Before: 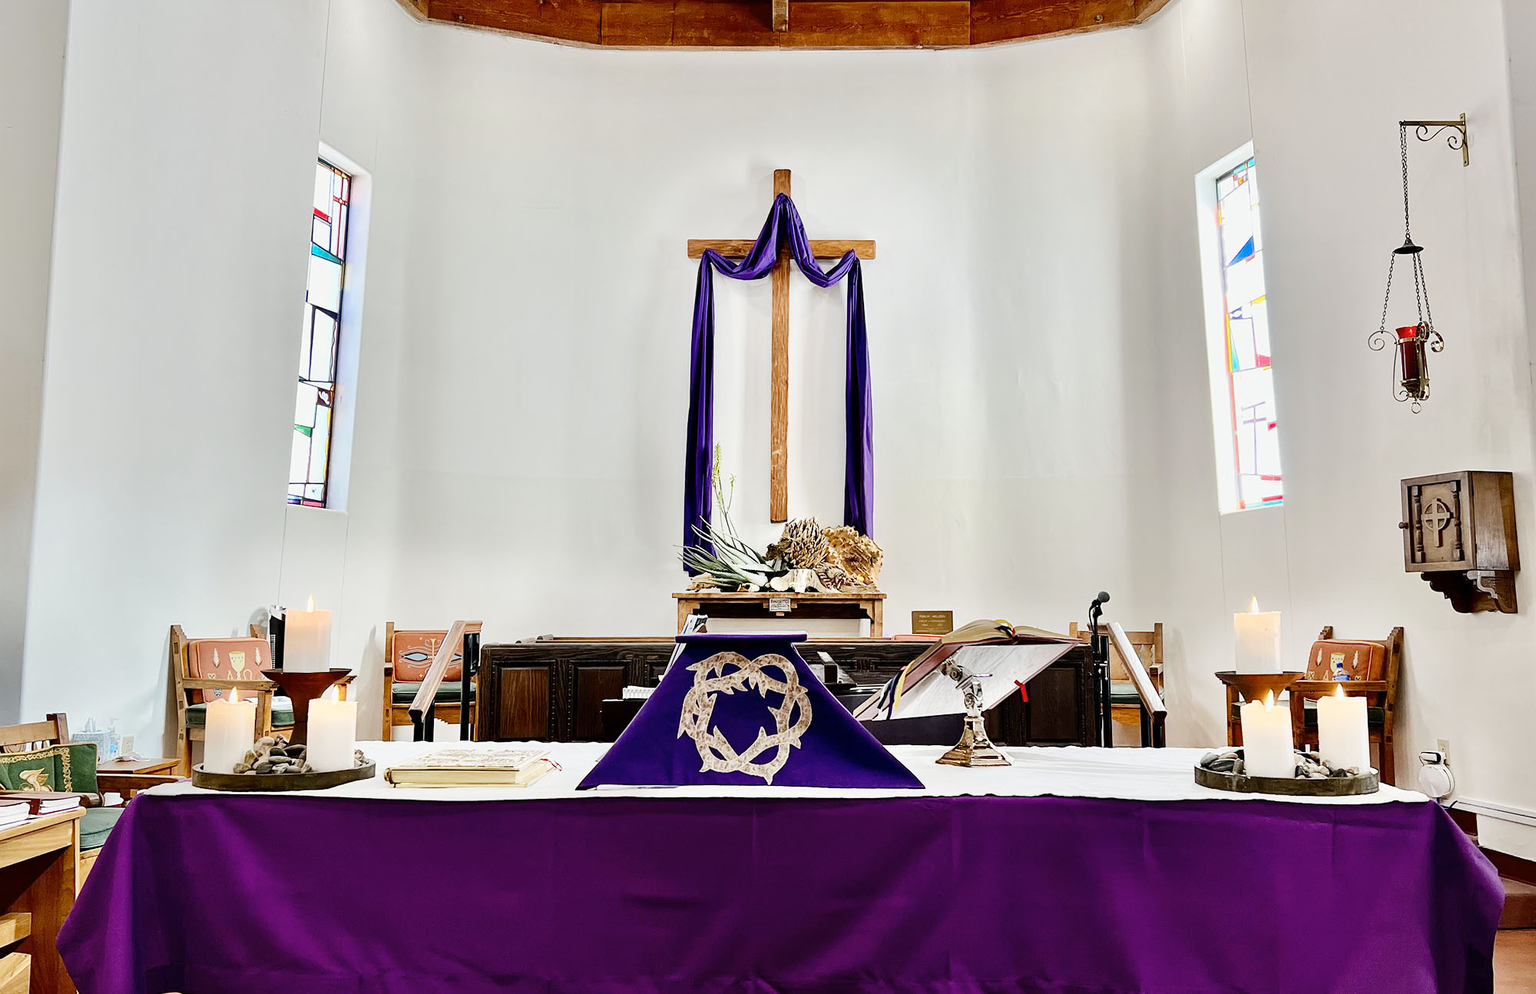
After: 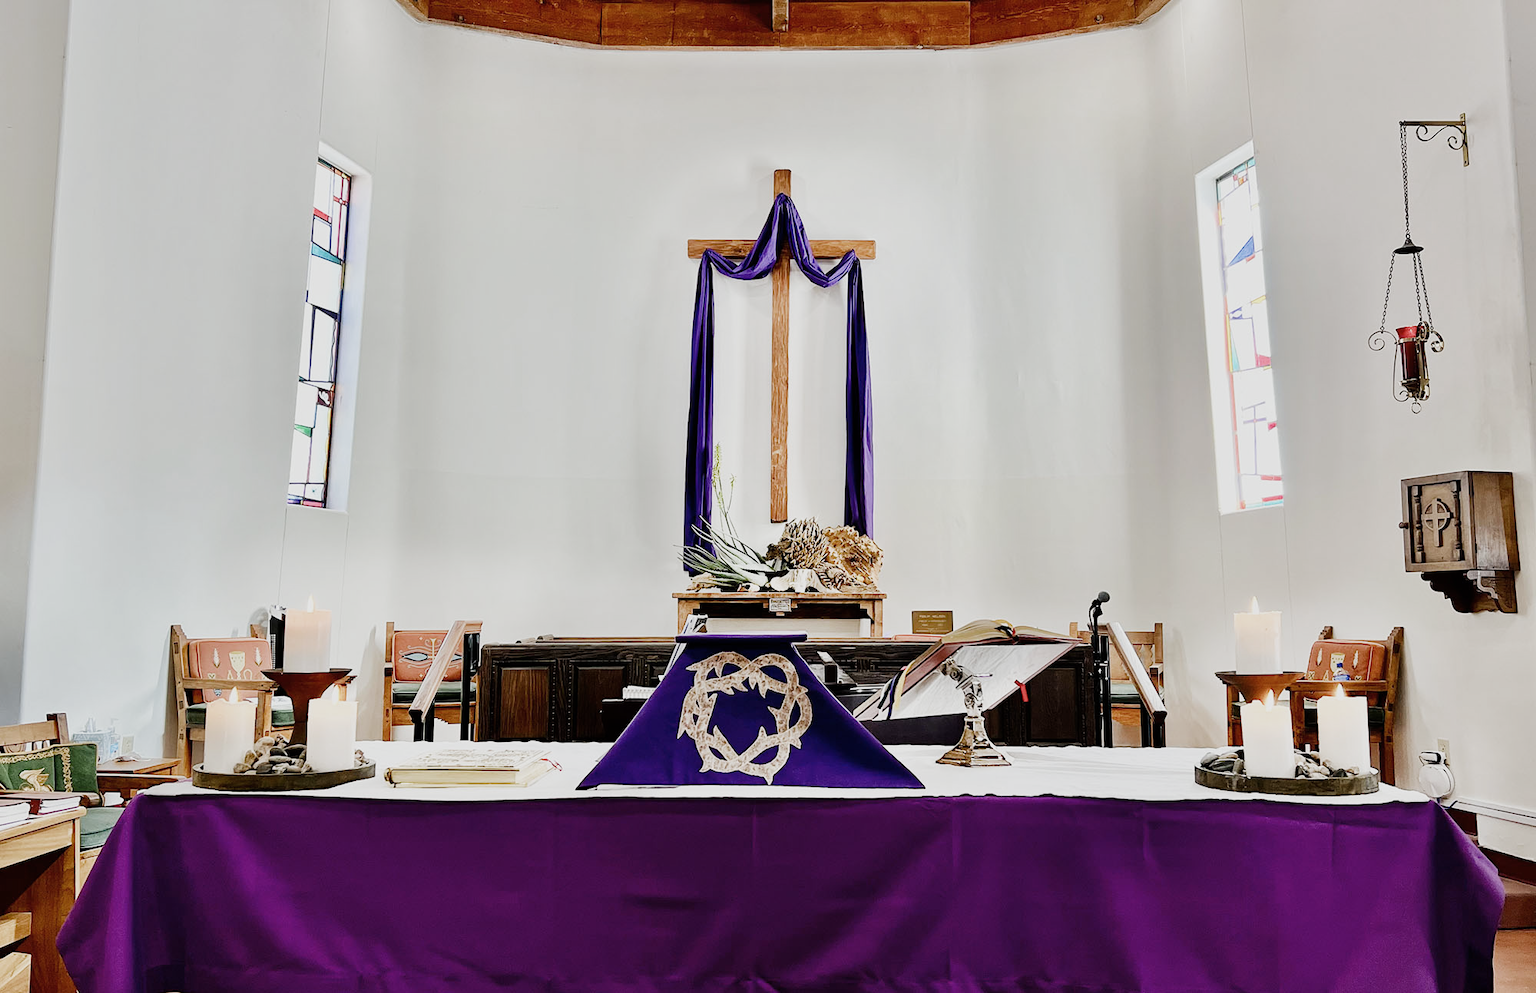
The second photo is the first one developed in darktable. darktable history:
filmic rgb: black relative exposure -14.32 EV, white relative exposure 3.38 EV, hardness 7.88, contrast 0.993, color science v4 (2020)
